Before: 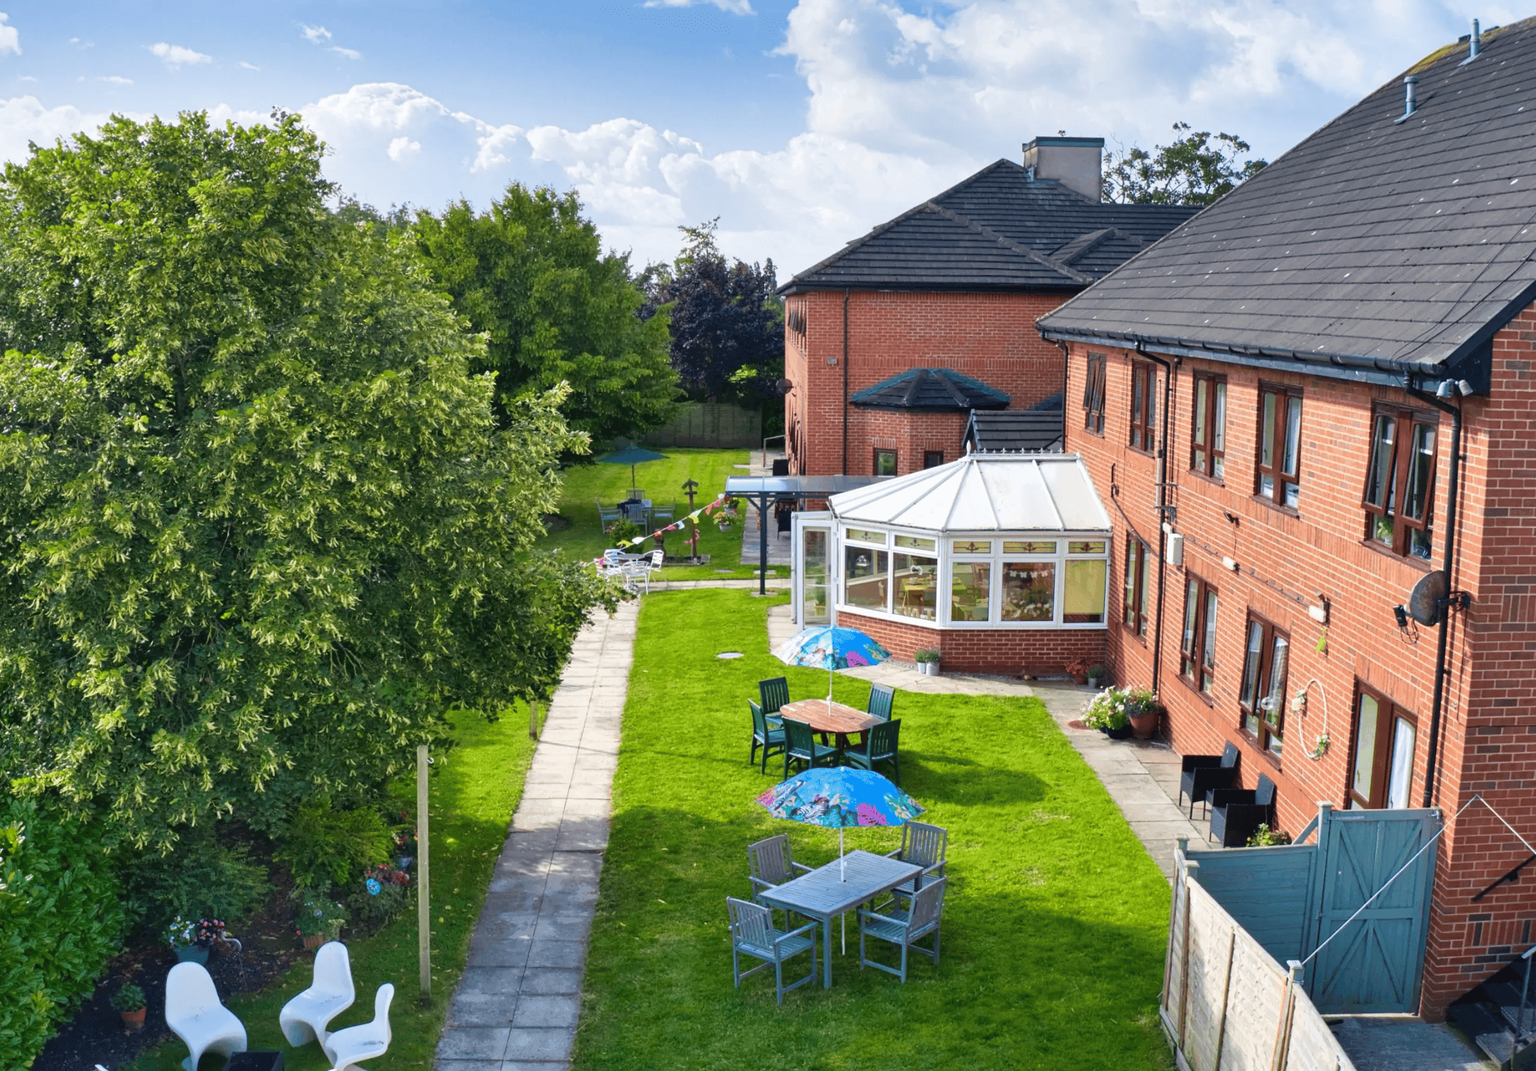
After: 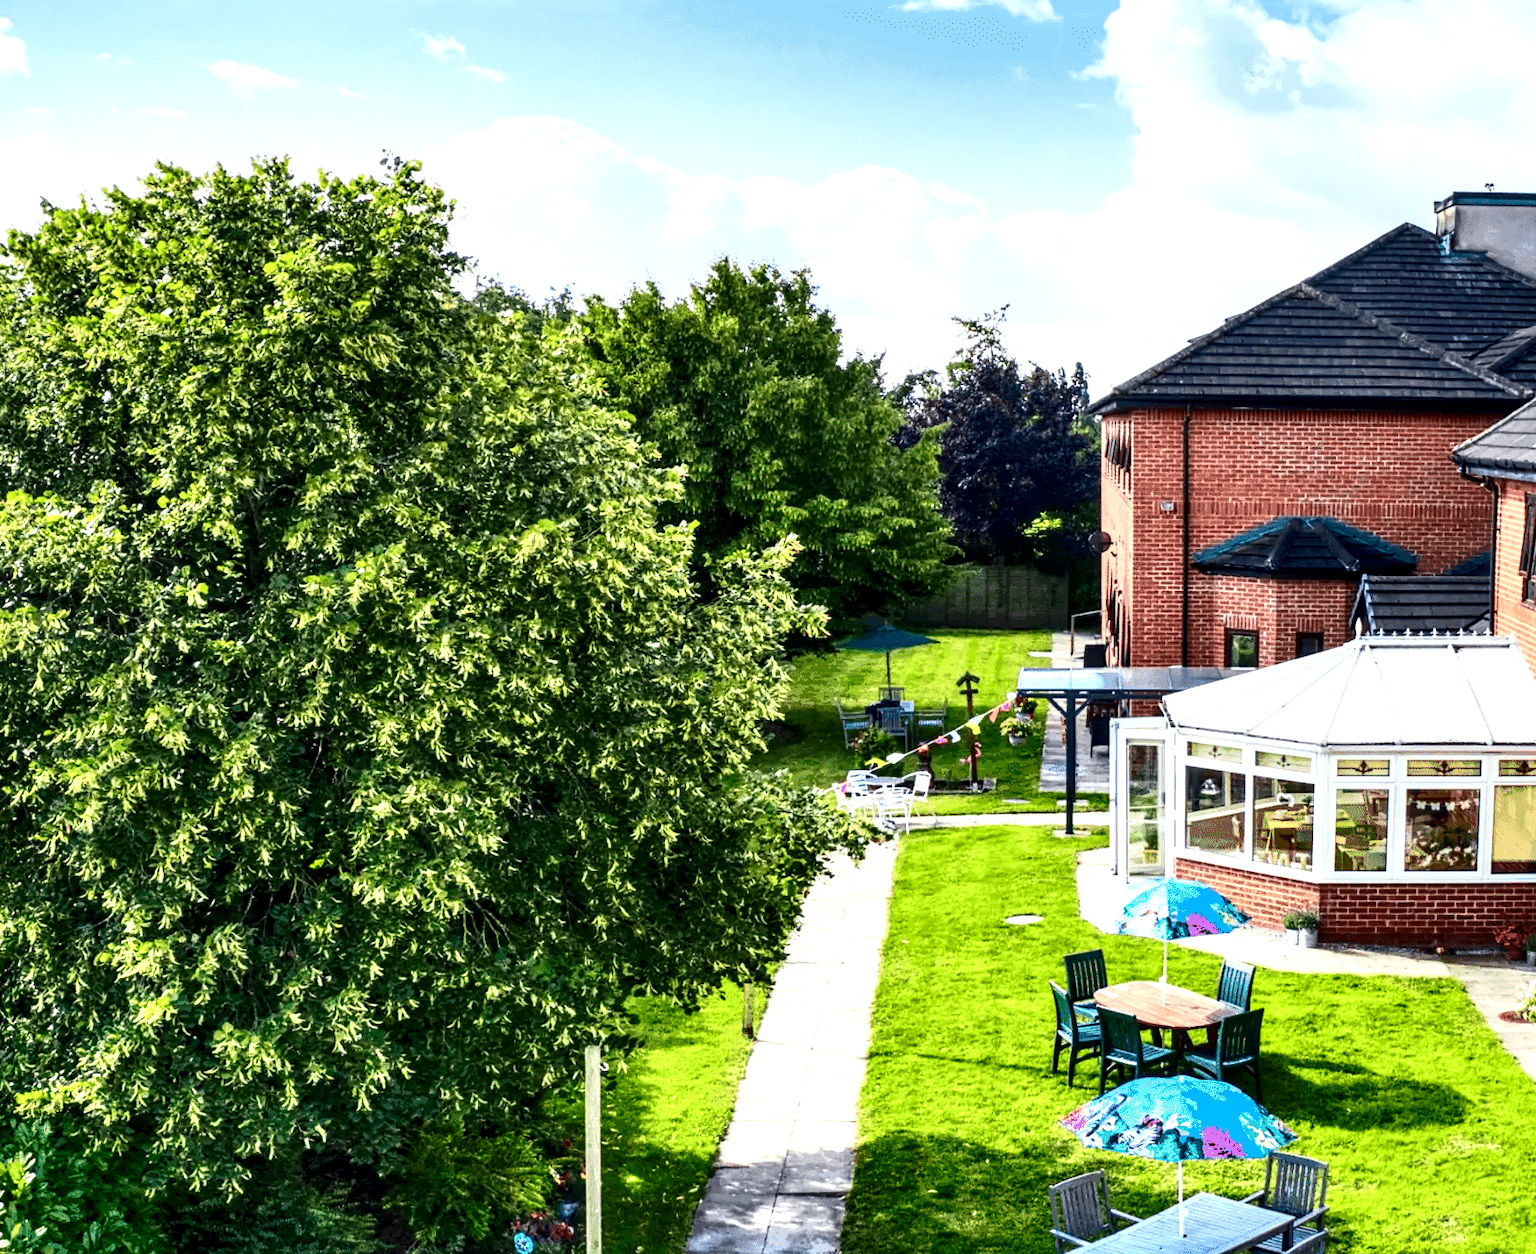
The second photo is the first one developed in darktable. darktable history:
local contrast: highlights 60%, shadows 60%, detail 160%
crop: right 28.665%, bottom 16.419%
levels: levels [0, 0.48, 0.961]
contrast brightness saturation: contrast 0.405, brightness 0.095, saturation 0.211
